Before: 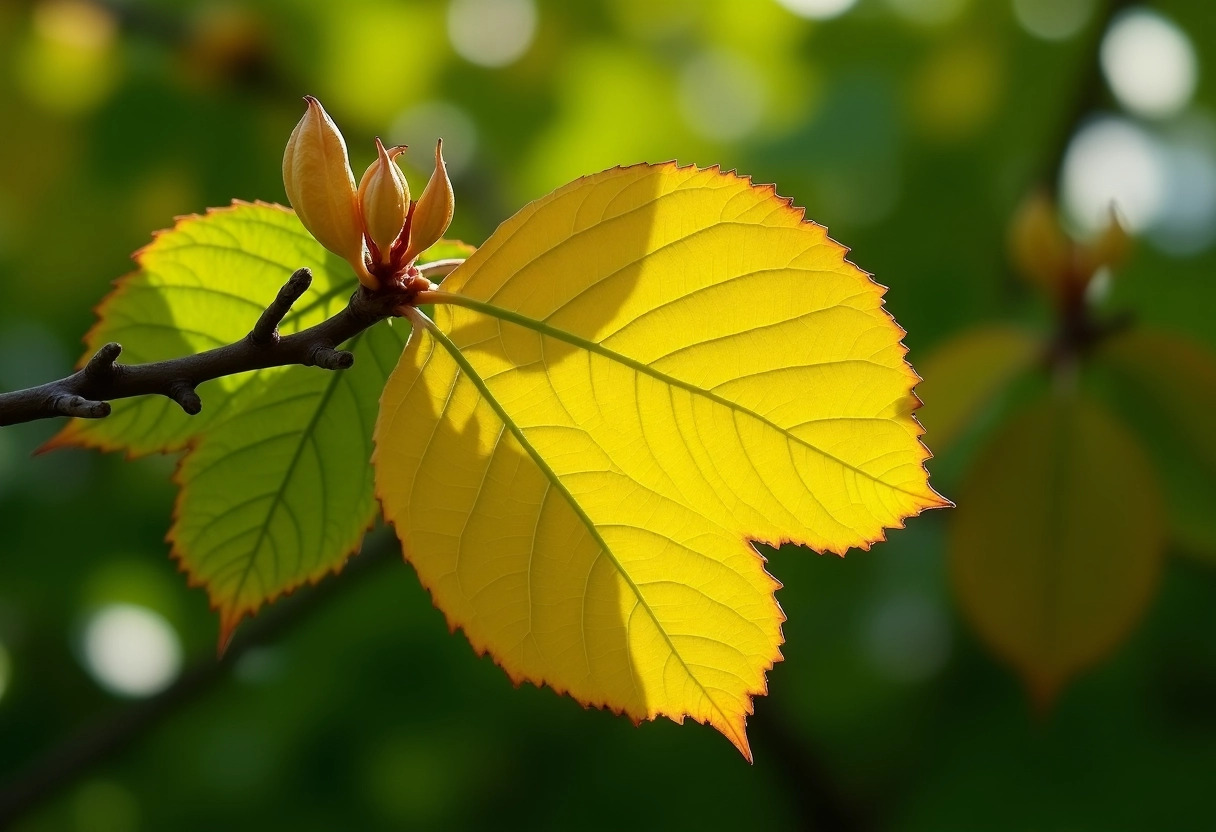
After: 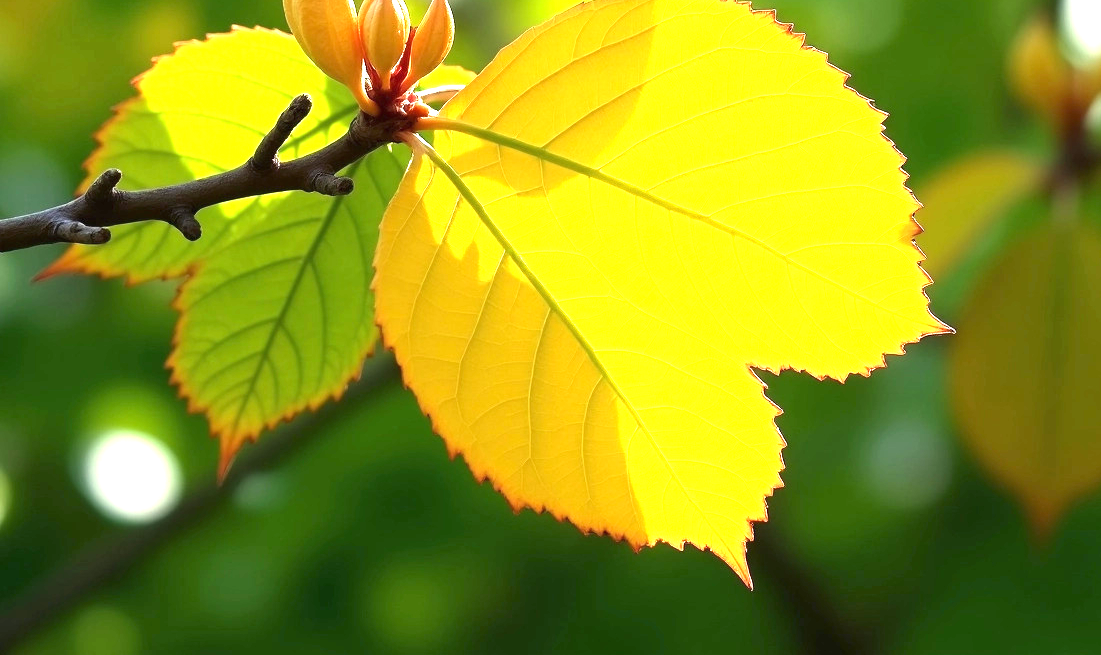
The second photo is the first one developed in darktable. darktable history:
crop: top 20.916%, right 9.437%, bottom 0.316%
exposure: black level correction 0, exposure 1.675 EV, compensate exposure bias true, compensate highlight preservation false
